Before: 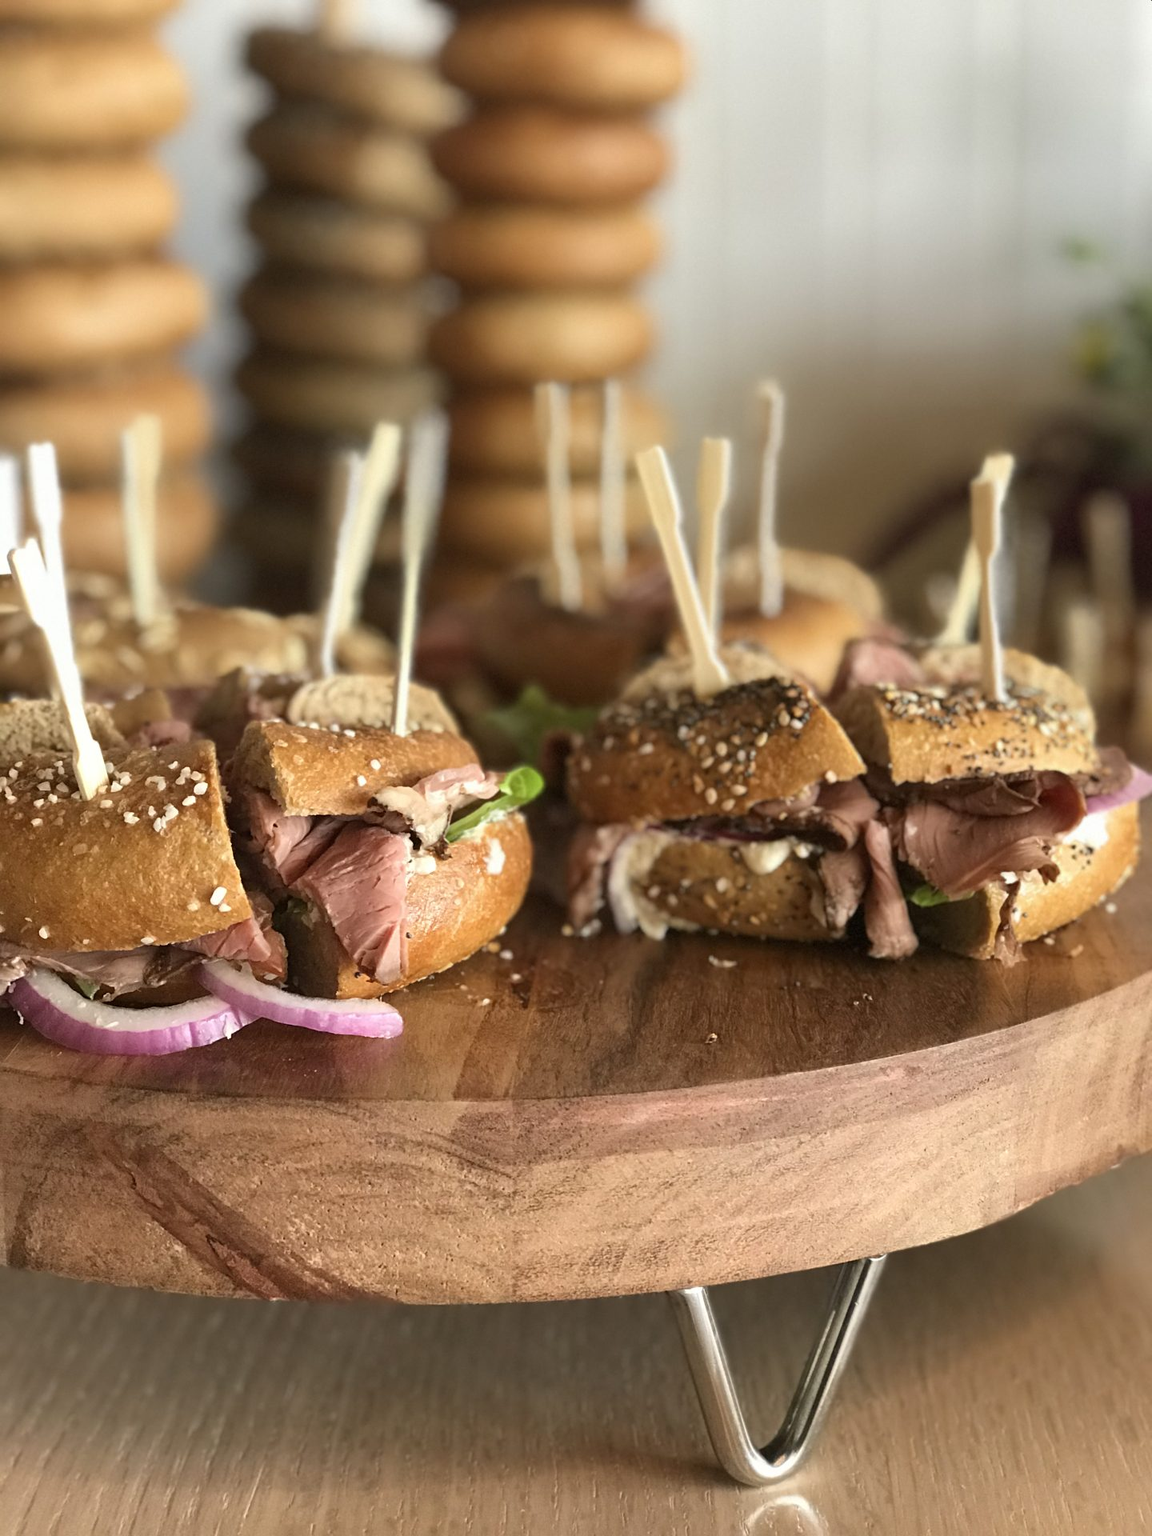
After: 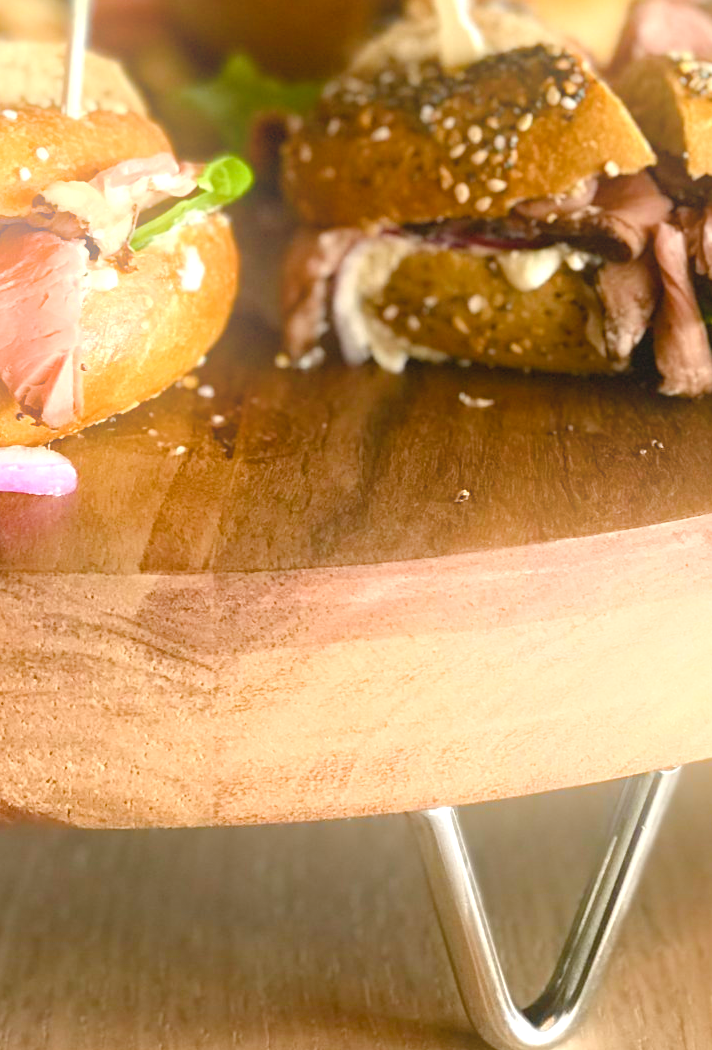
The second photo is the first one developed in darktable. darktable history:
crop: left 29.672%, top 41.786%, right 20.851%, bottom 3.487%
bloom: on, module defaults
exposure: black level correction 0, exposure 0.5 EV, compensate highlight preservation false
color balance rgb: perceptual saturation grading › global saturation 35%, perceptual saturation grading › highlights -25%, perceptual saturation grading › shadows 50%
